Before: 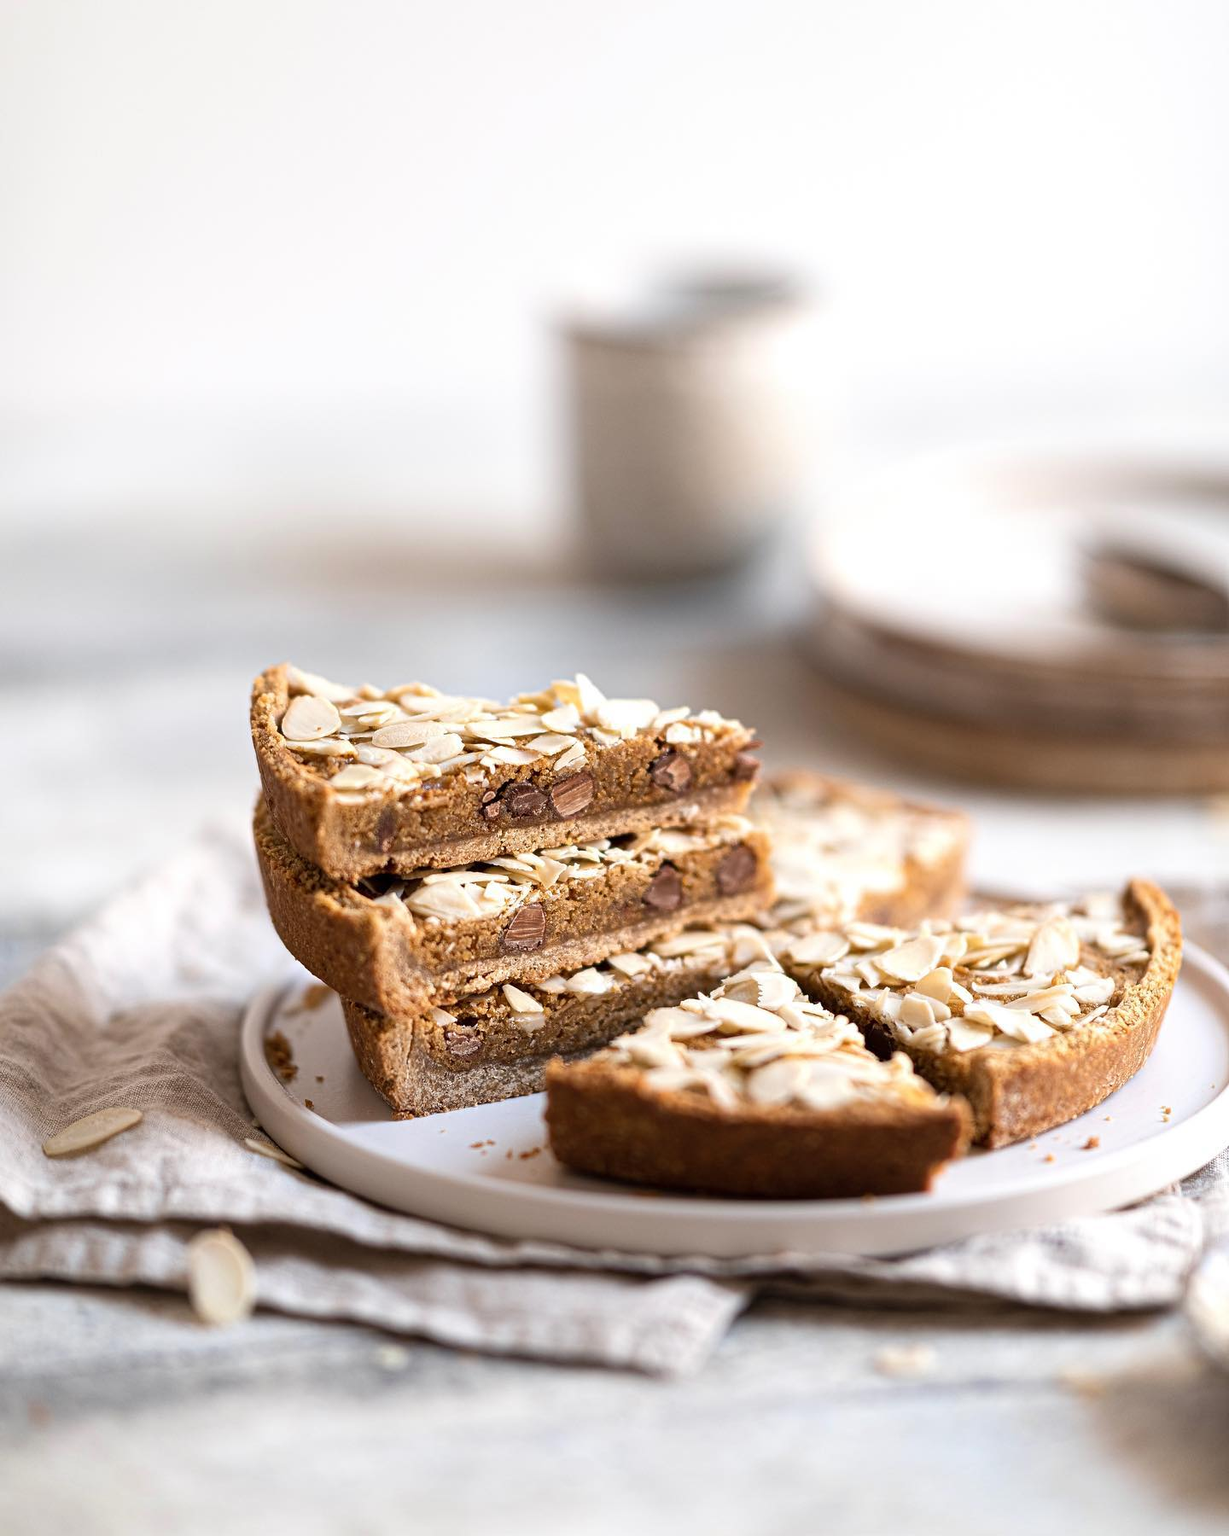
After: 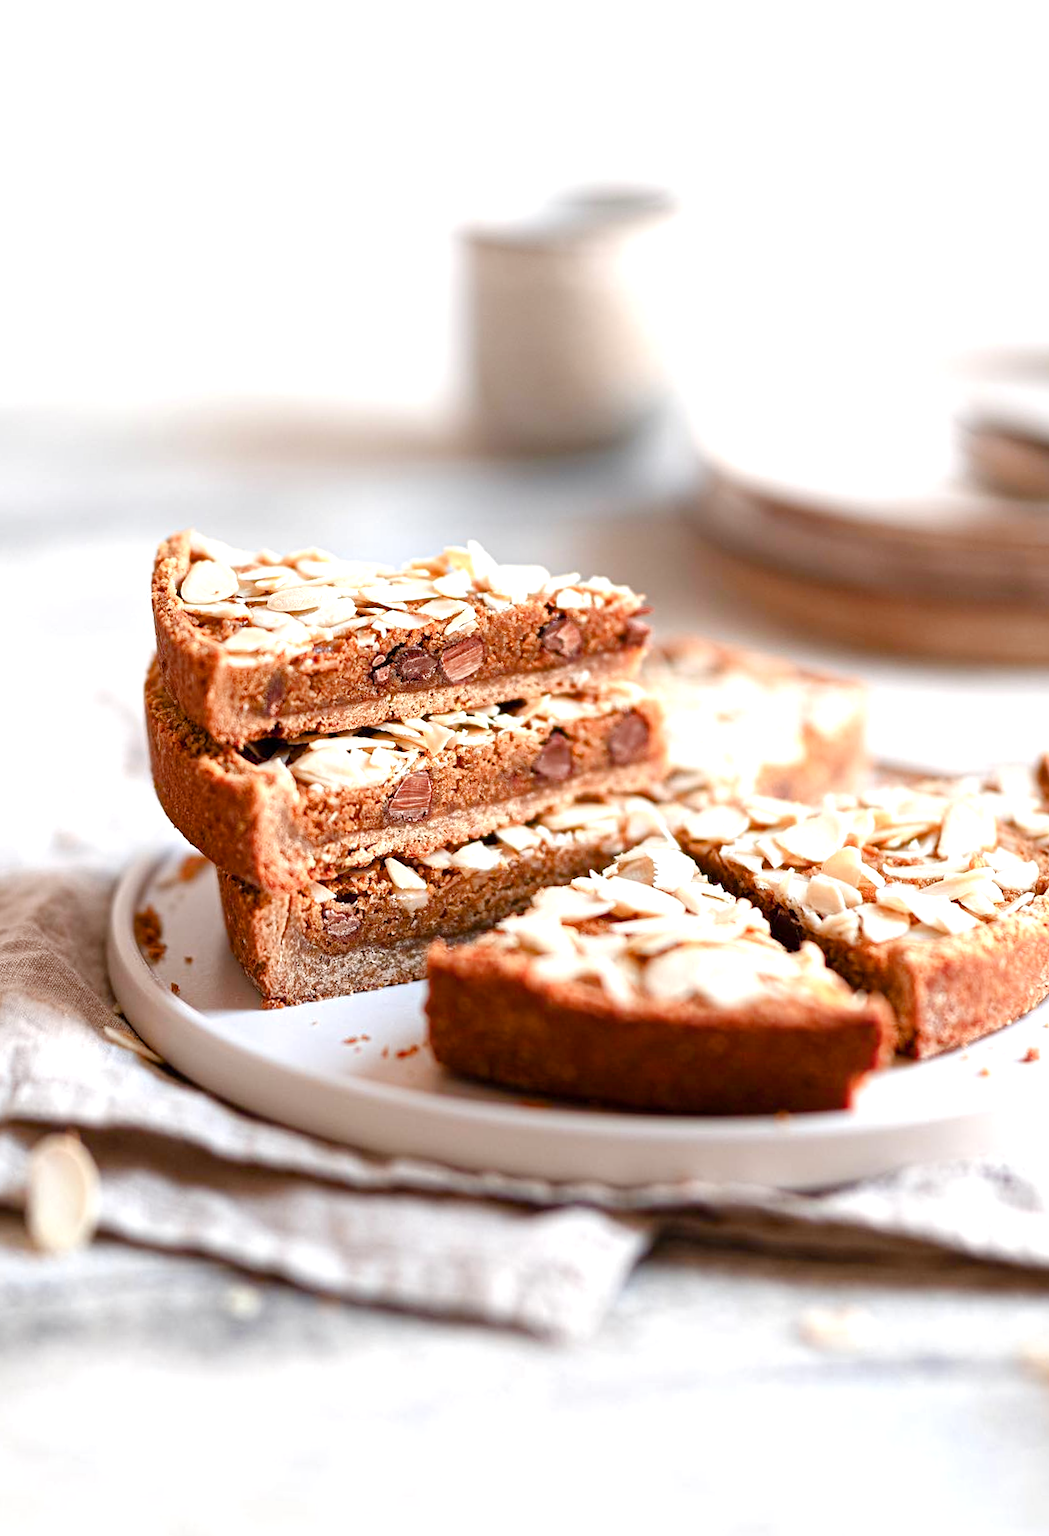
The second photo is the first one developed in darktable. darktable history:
color zones: curves: ch1 [(0.239, 0.552) (0.75, 0.5)]; ch2 [(0.25, 0.462) (0.749, 0.457)], mix 25.94%
rotate and perspective: rotation 0.72°, lens shift (vertical) -0.352, lens shift (horizontal) -0.051, crop left 0.152, crop right 0.859, crop top 0.019, crop bottom 0.964
color balance rgb: perceptual saturation grading › global saturation 20%, perceptual saturation grading › highlights -50%, perceptual saturation grading › shadows 30%, perceptual brilliance grading › global brilliance 10%, perceptual brilliance grading › shadows 15%
